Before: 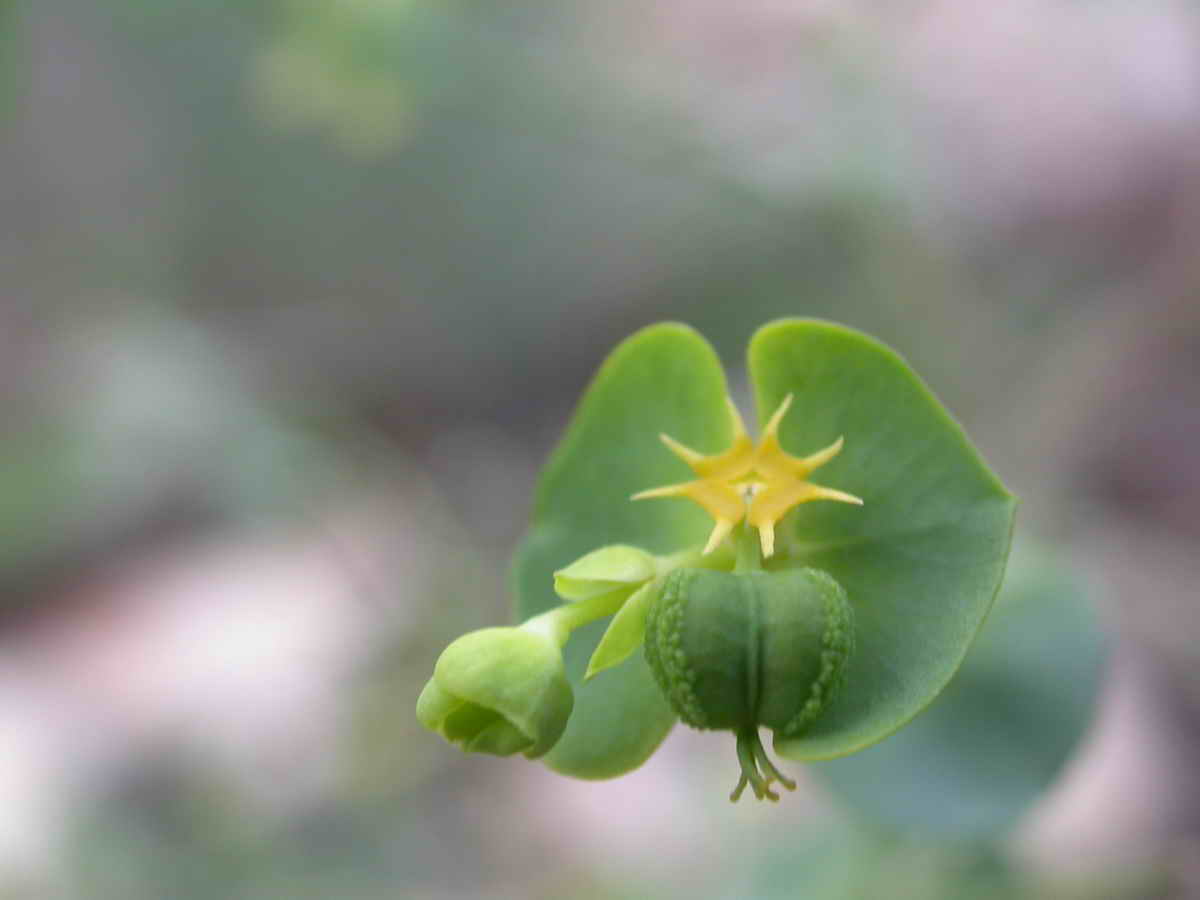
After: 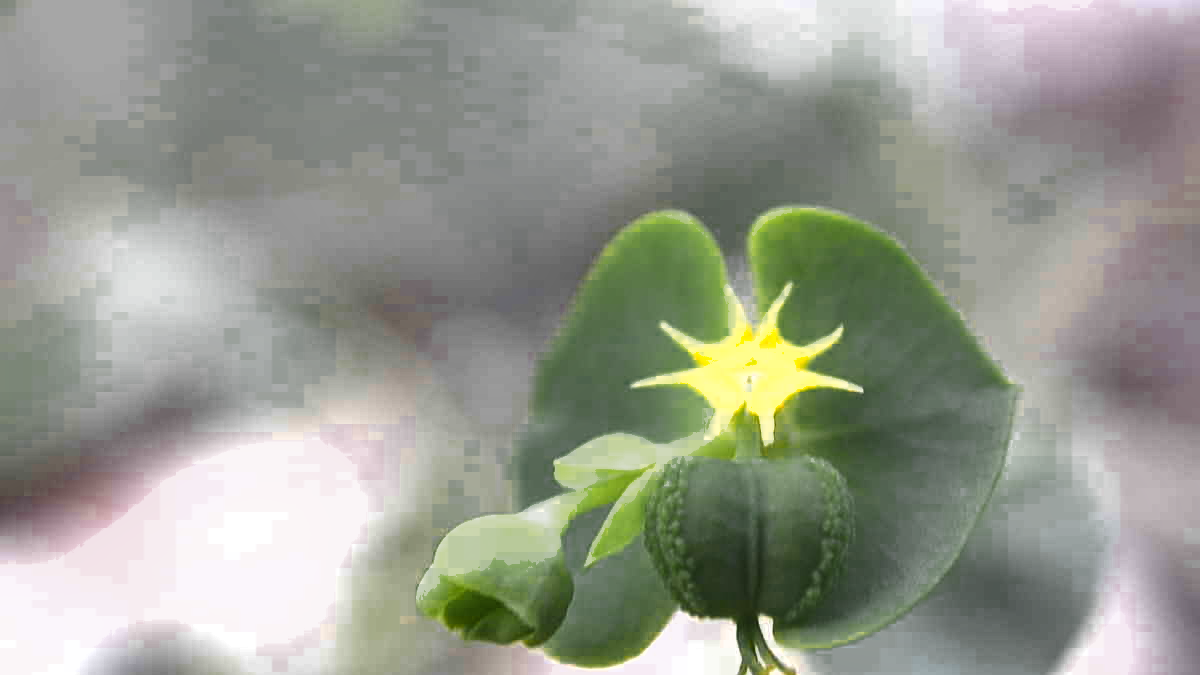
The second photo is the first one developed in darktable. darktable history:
exposure: black level correction 0, exposure 1.2 EV, compensate highlight preservation false
color zones: curves: ch0 [(0.035, 0.242) (0.25, 0.5) (0.384, 0.214) (0.488, 0.255) (0.75, 0.5)]; ch1 [(0.063, 0.379) (0.25, 0.5) (0.354, 0.201) (0.489, 0.085) (0.729, 0.271)]; ch2 [(0.25, 0.5) (0.38, 0.517) (0.442, 0.51) (0.735, 0.456)]
shadows and highlights: low approximation 0.01, soften with gaussian
sharpen: on, module defaults
crop and rotate: top 12.5%, bottom 12.5%
